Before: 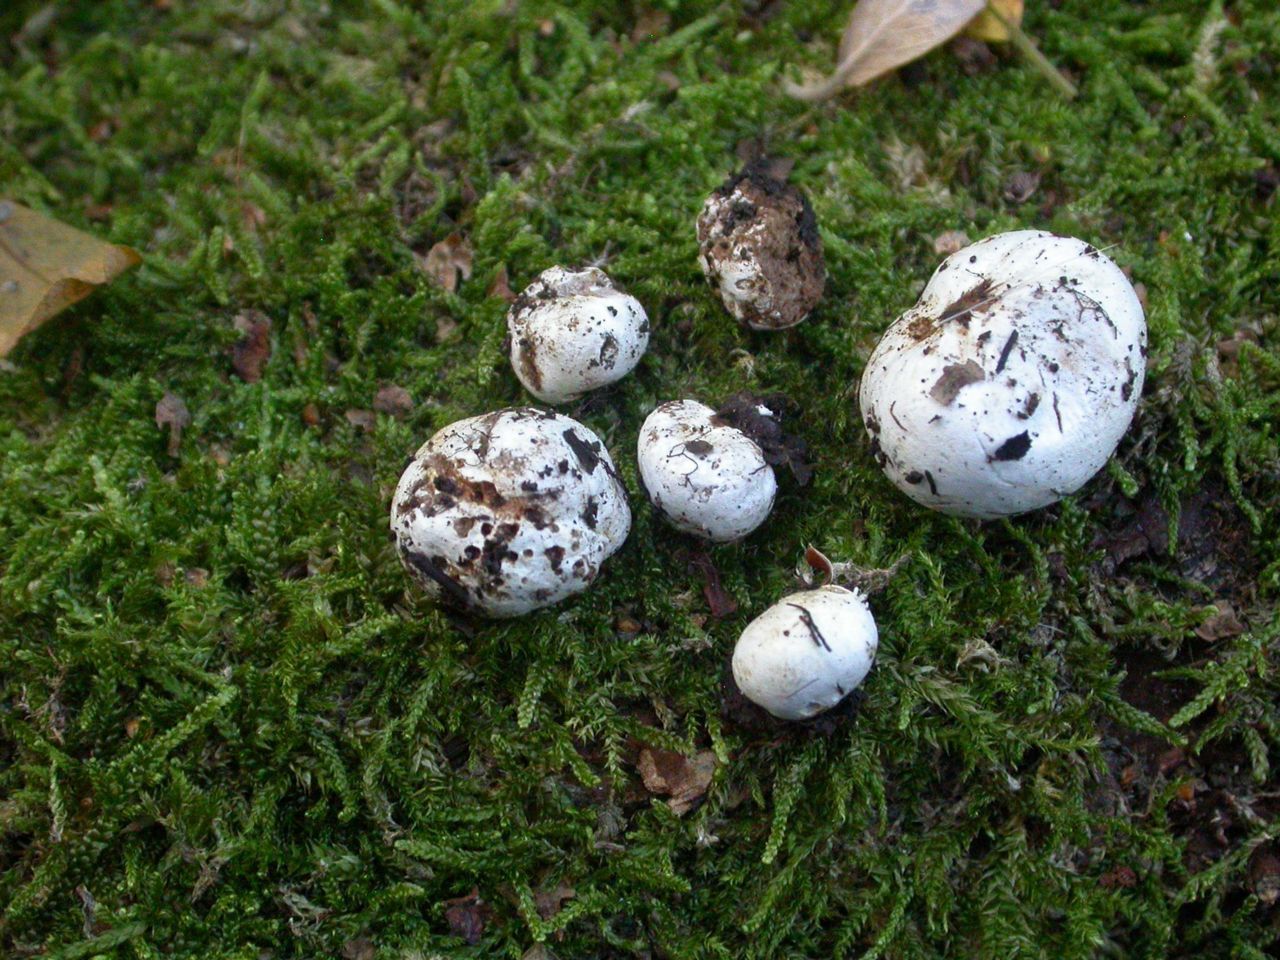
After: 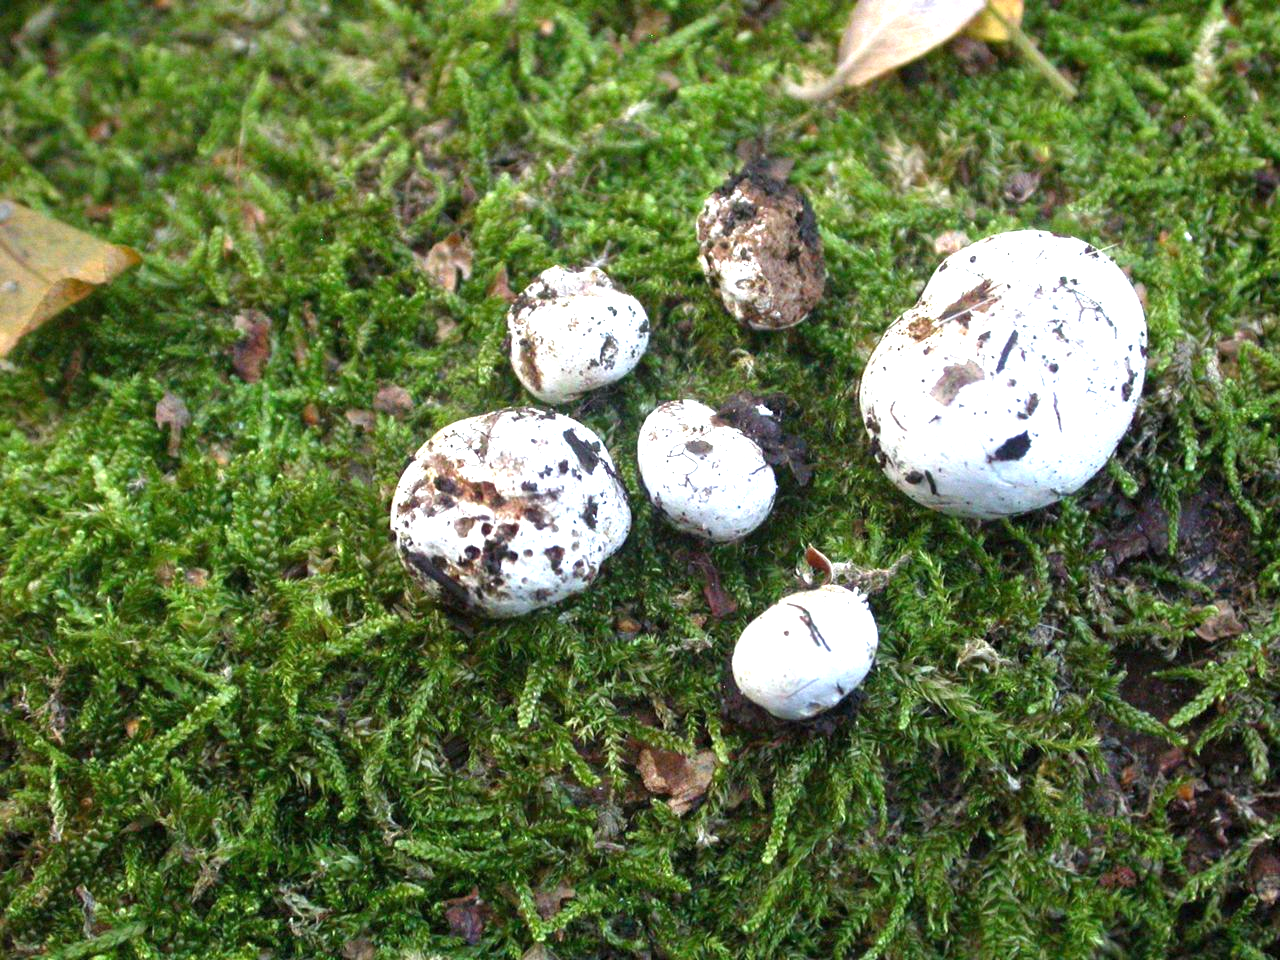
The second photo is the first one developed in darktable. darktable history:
exposure: black level correction 0, exposure 1.276 EV, compensate exposure bias true, compensate highlight preservation false
